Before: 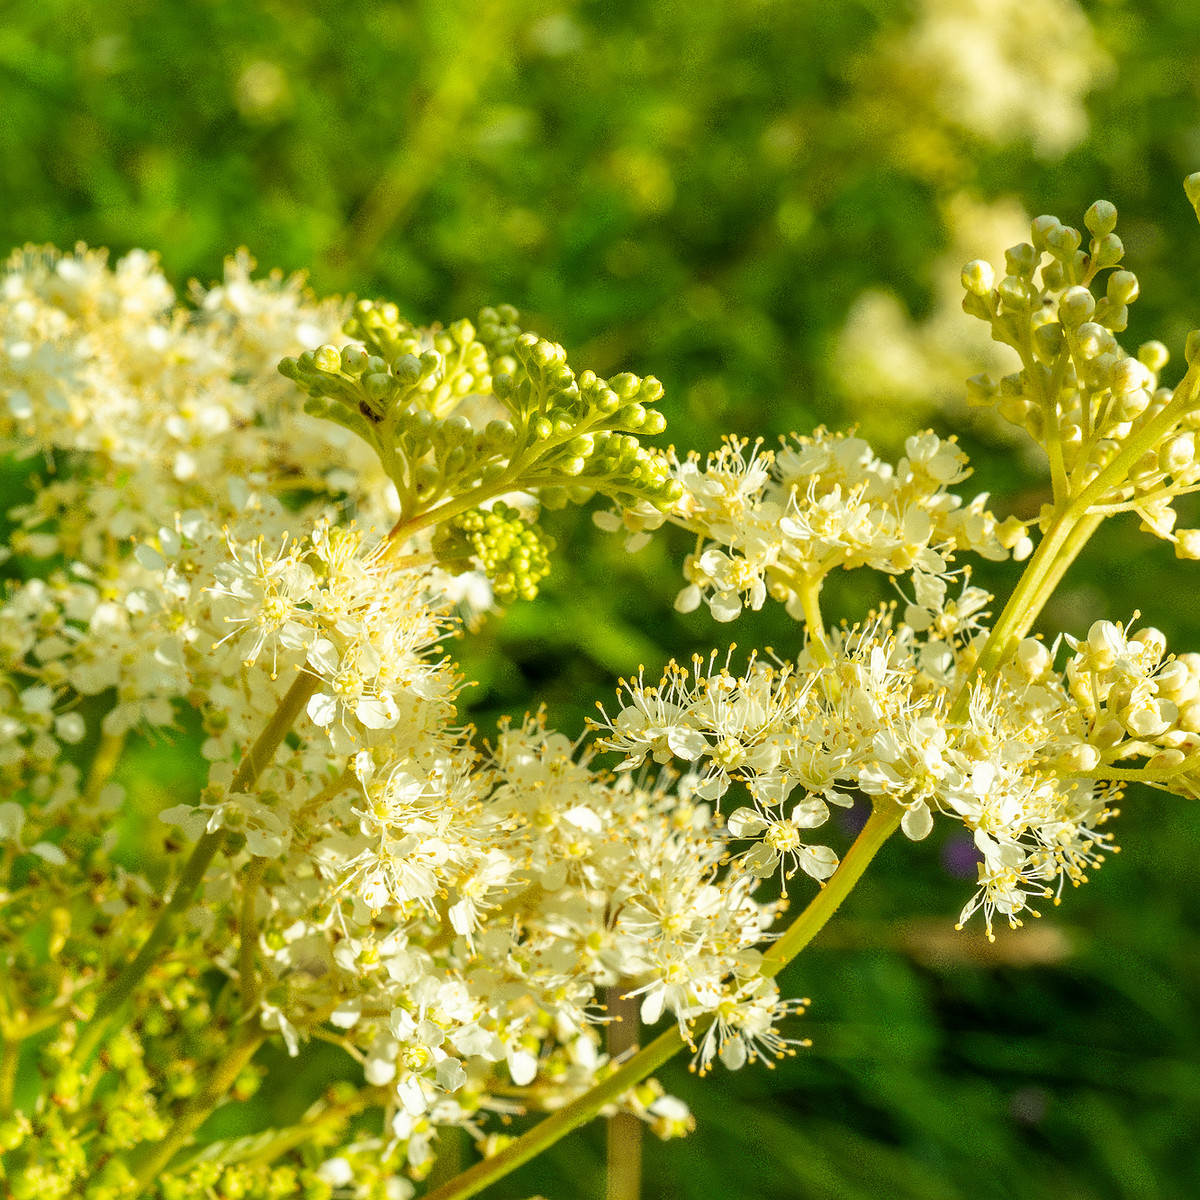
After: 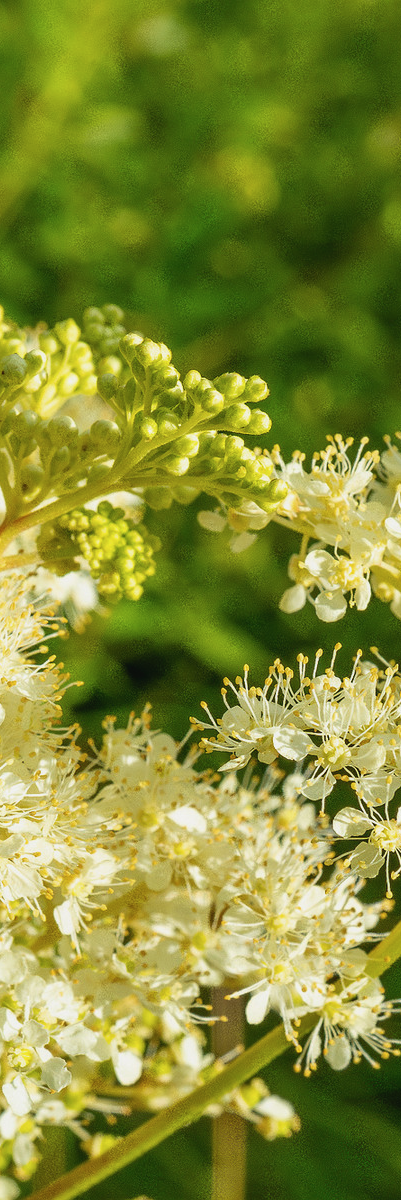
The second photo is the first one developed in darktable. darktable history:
crop: left 32.969%, right 33.581%
contrast brightness saturation: contrast -0.082, brightness -0.044, saturation -0.106
